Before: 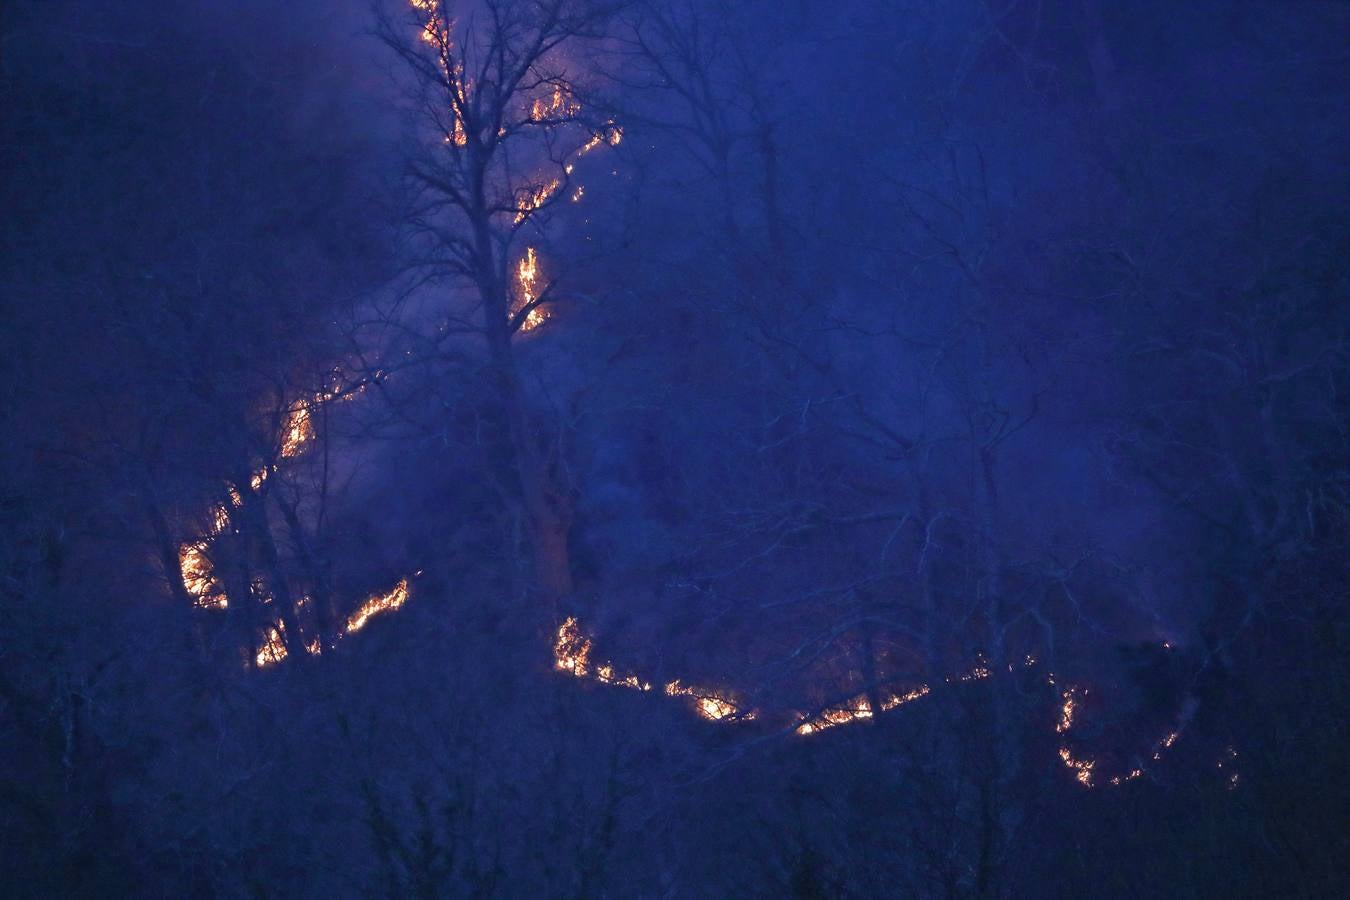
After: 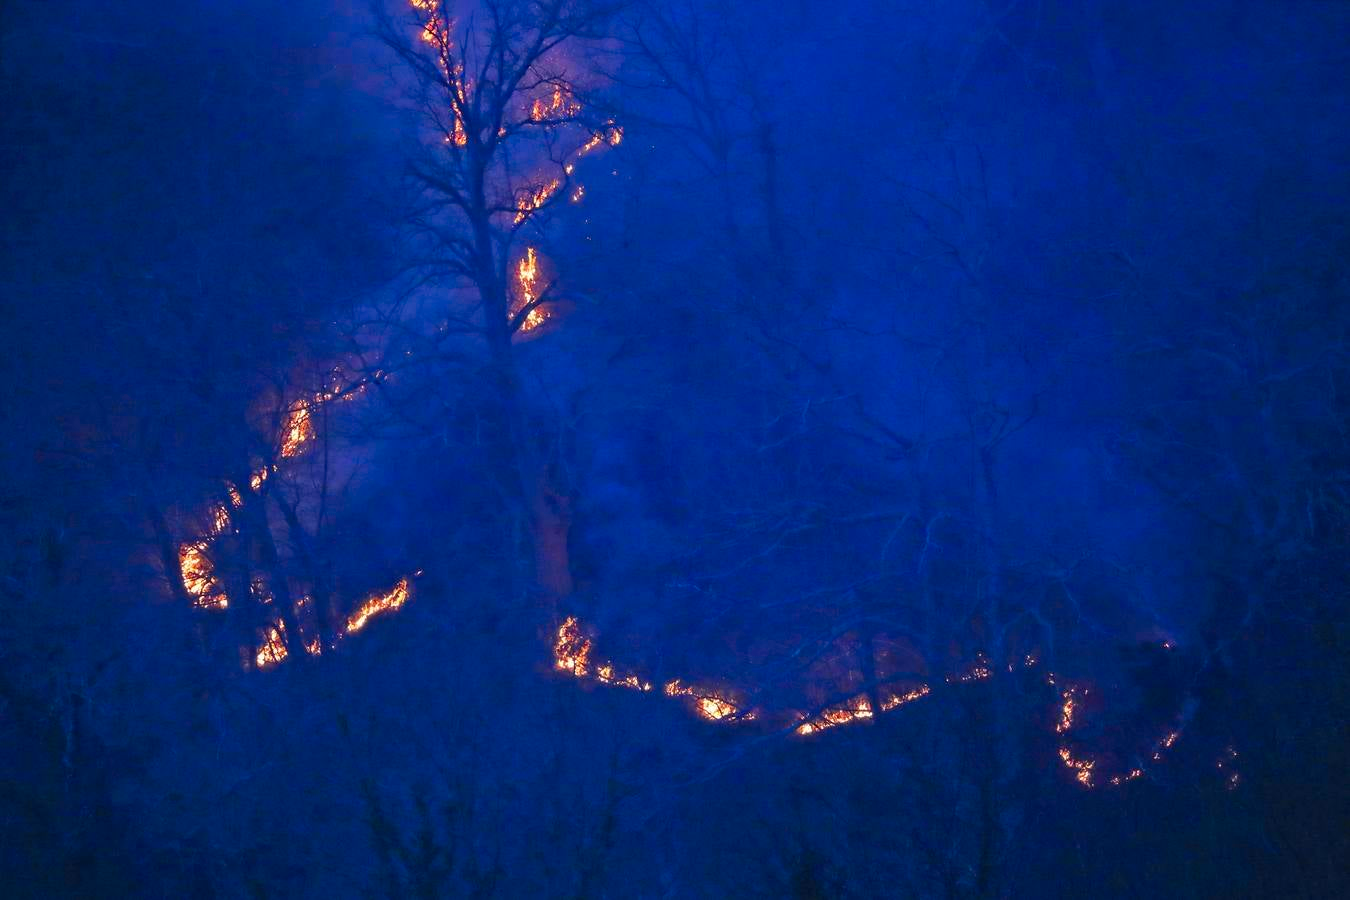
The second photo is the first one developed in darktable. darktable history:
contrast brightness saturation: saturation 0.506
